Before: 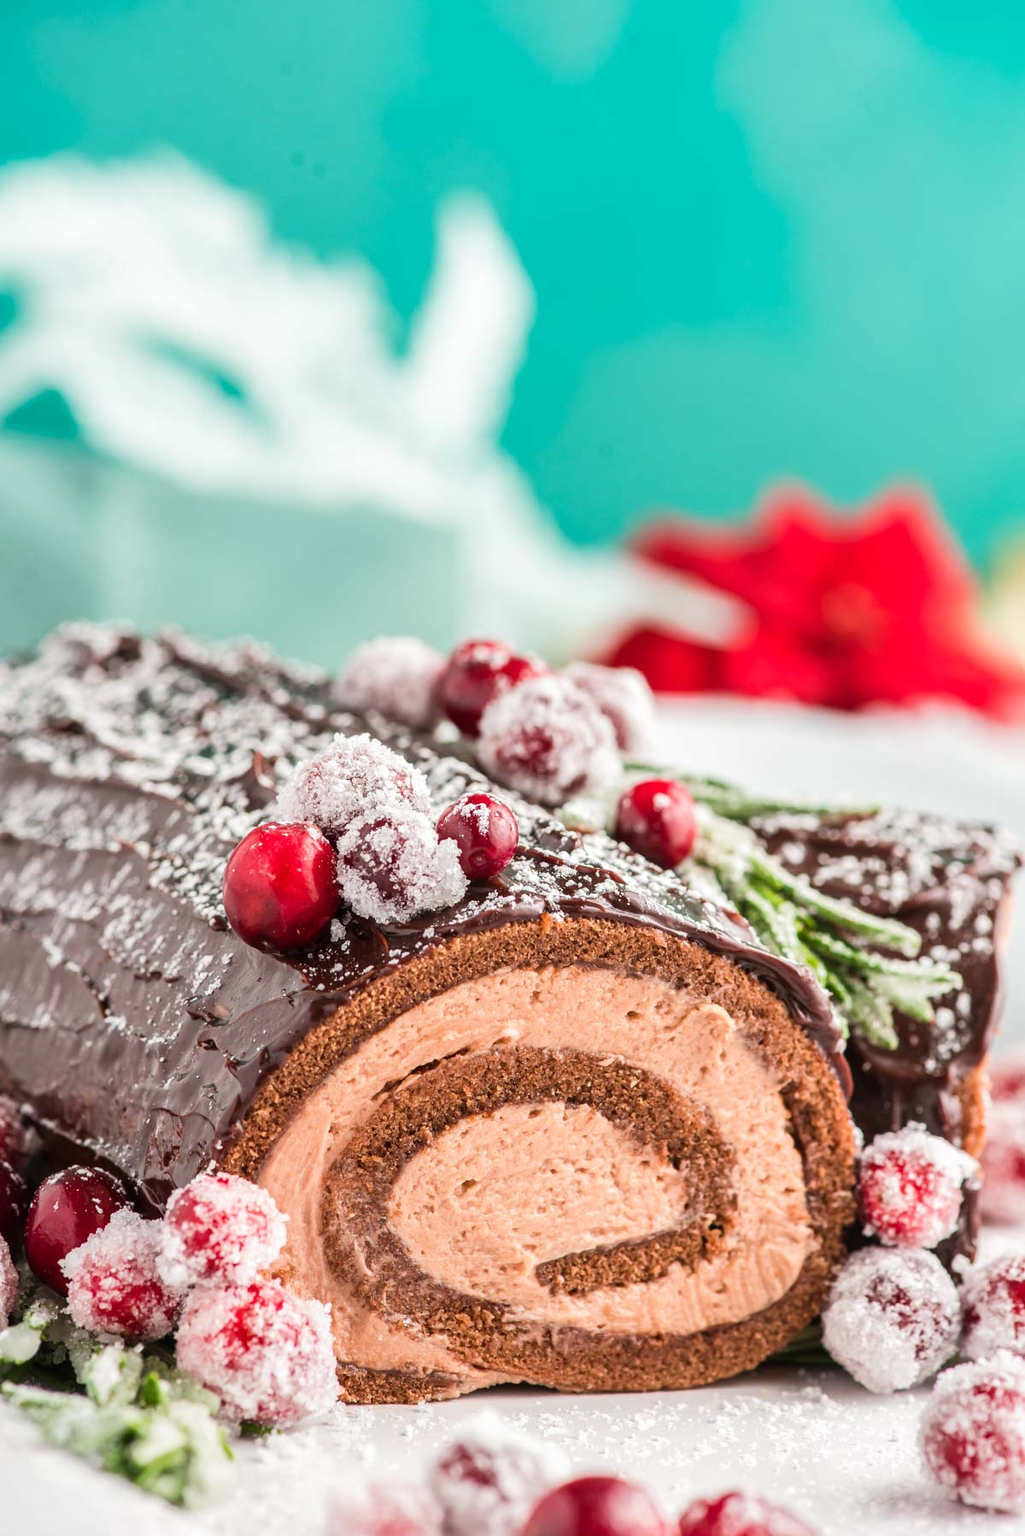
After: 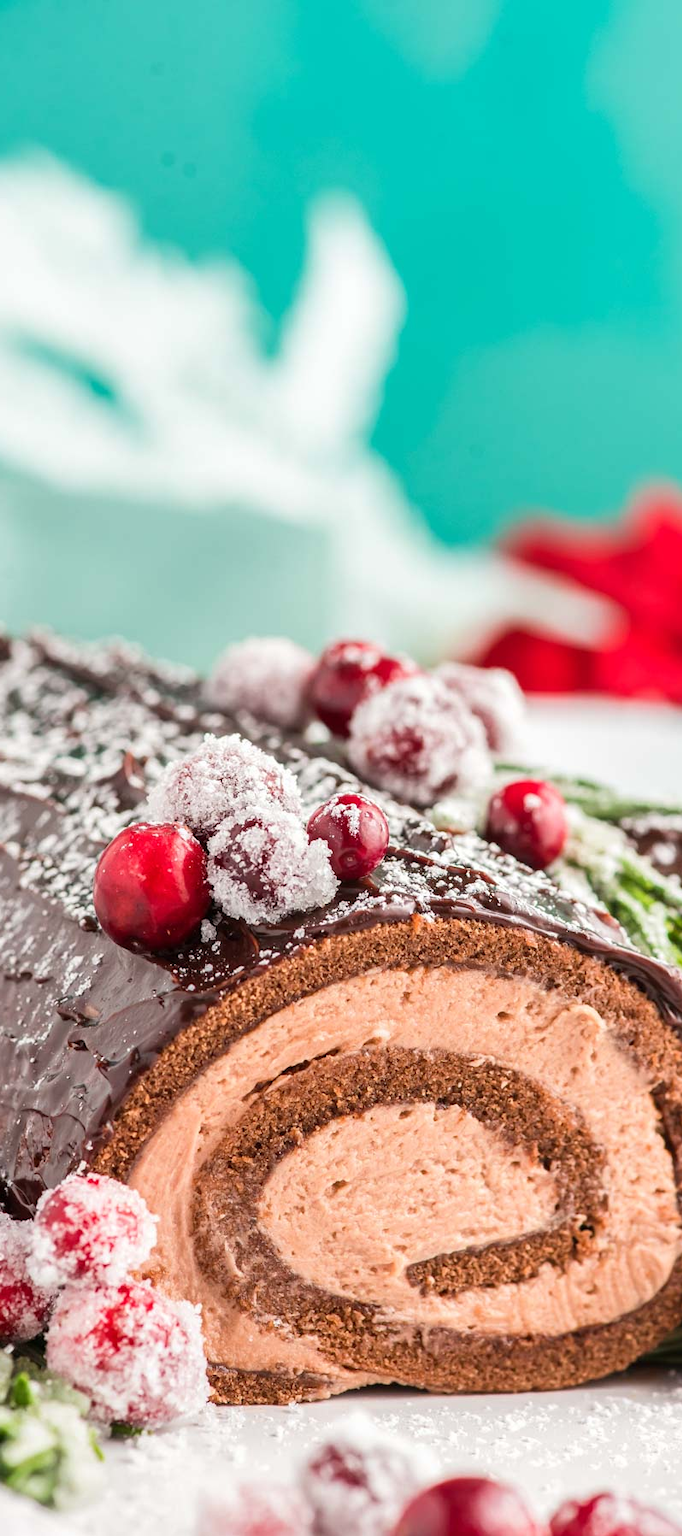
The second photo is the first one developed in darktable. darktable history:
crop and rotate: left 12.708%, right 20.667%
